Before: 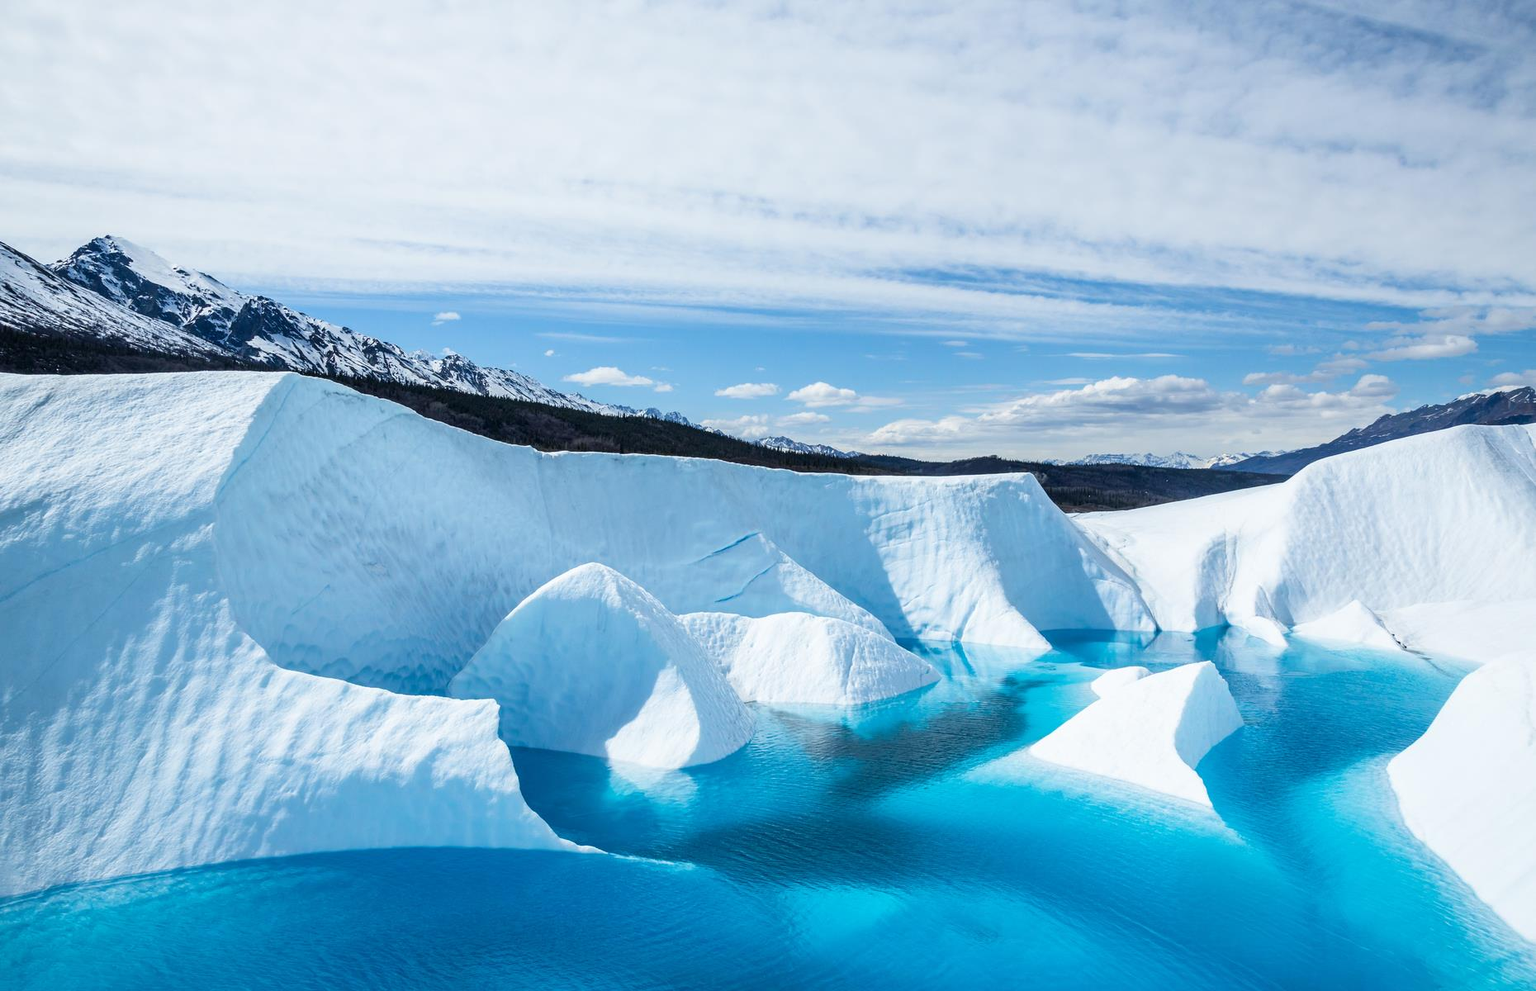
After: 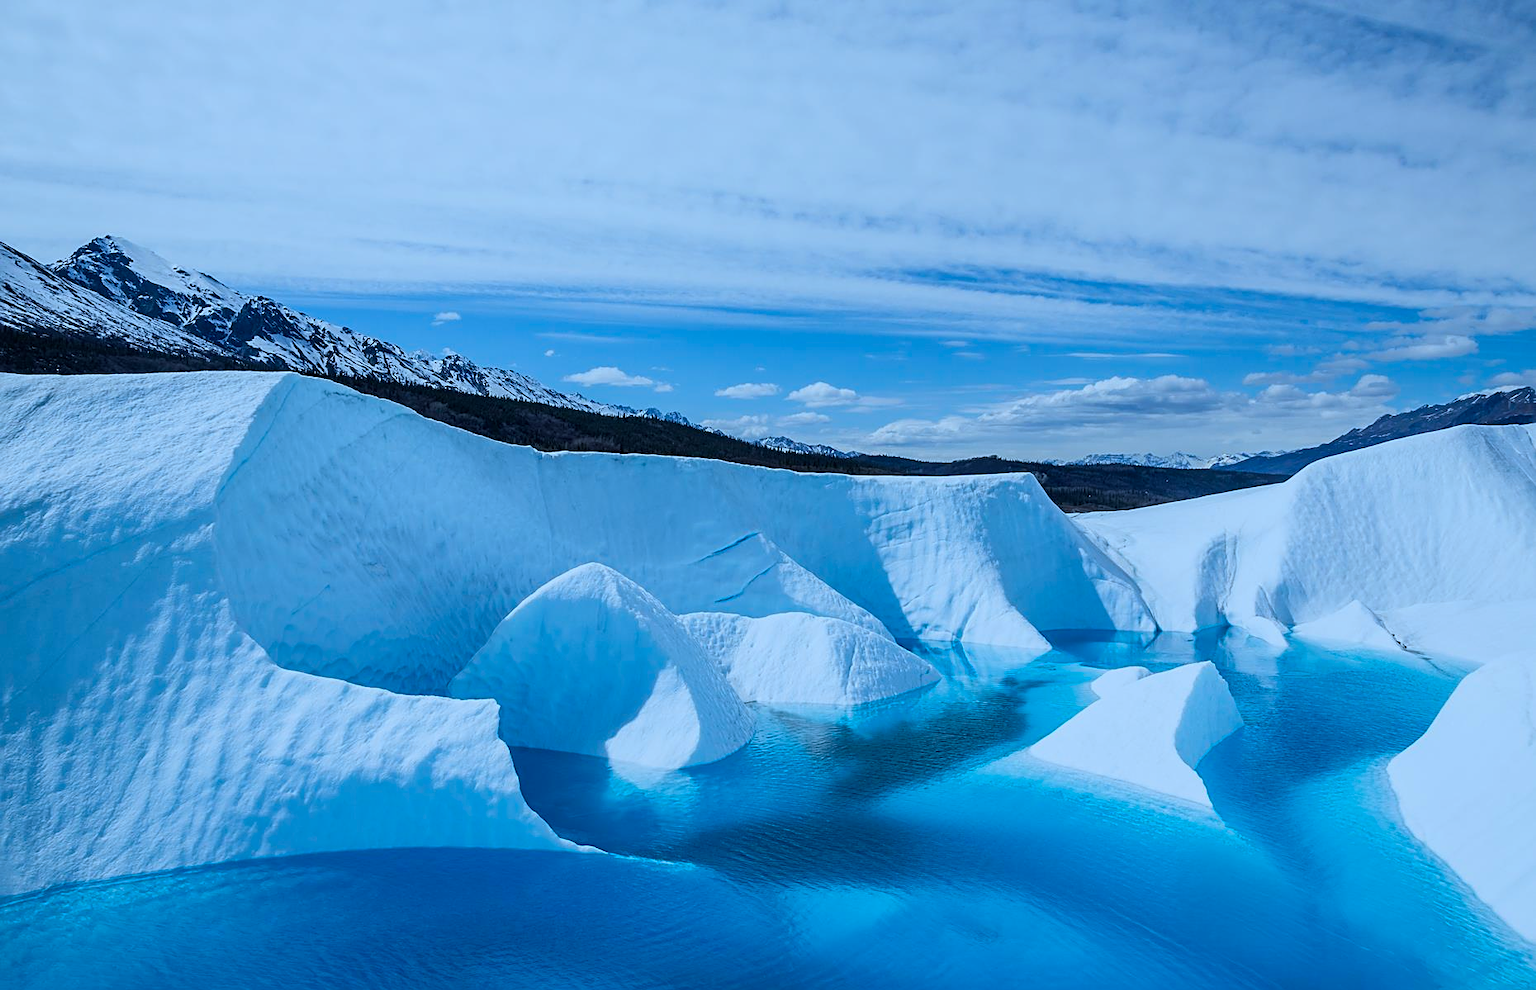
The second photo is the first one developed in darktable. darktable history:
exposure: exposure -0.582 EV, compensate highlight preservation false
sharpen: on, module defaults
color calibration: x 0.396, y 0.386, temperature 3669 K
